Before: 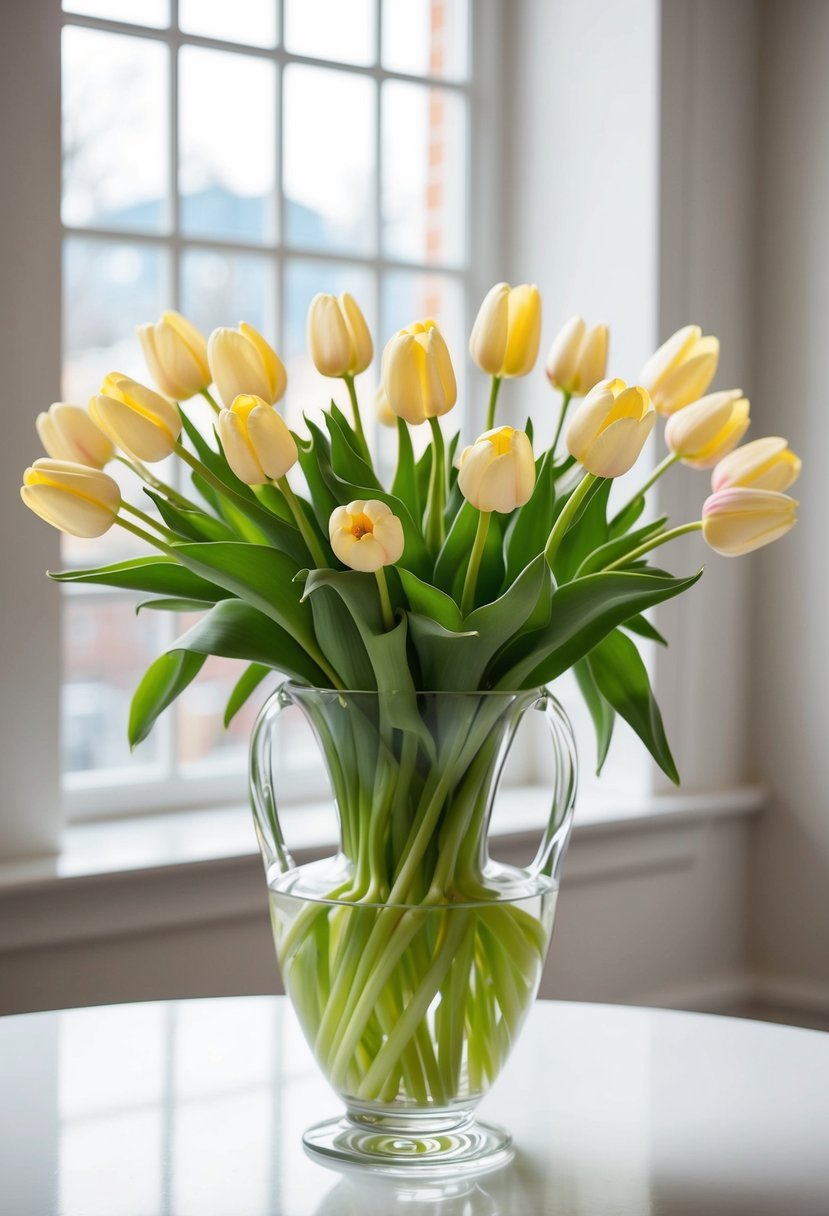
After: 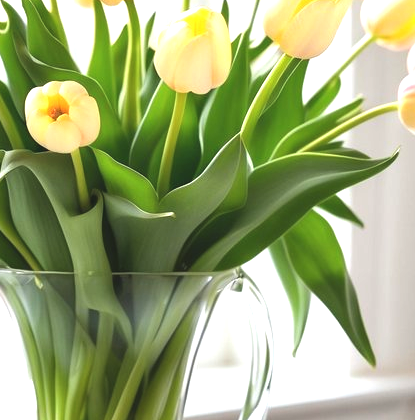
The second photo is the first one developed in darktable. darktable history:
crop: left 36.761%, top 34.475%, right 13.141%, bottom 30.976%
exposure: black level correction -0.005, exposure 1.004 EV, compensate highlight preservation false
